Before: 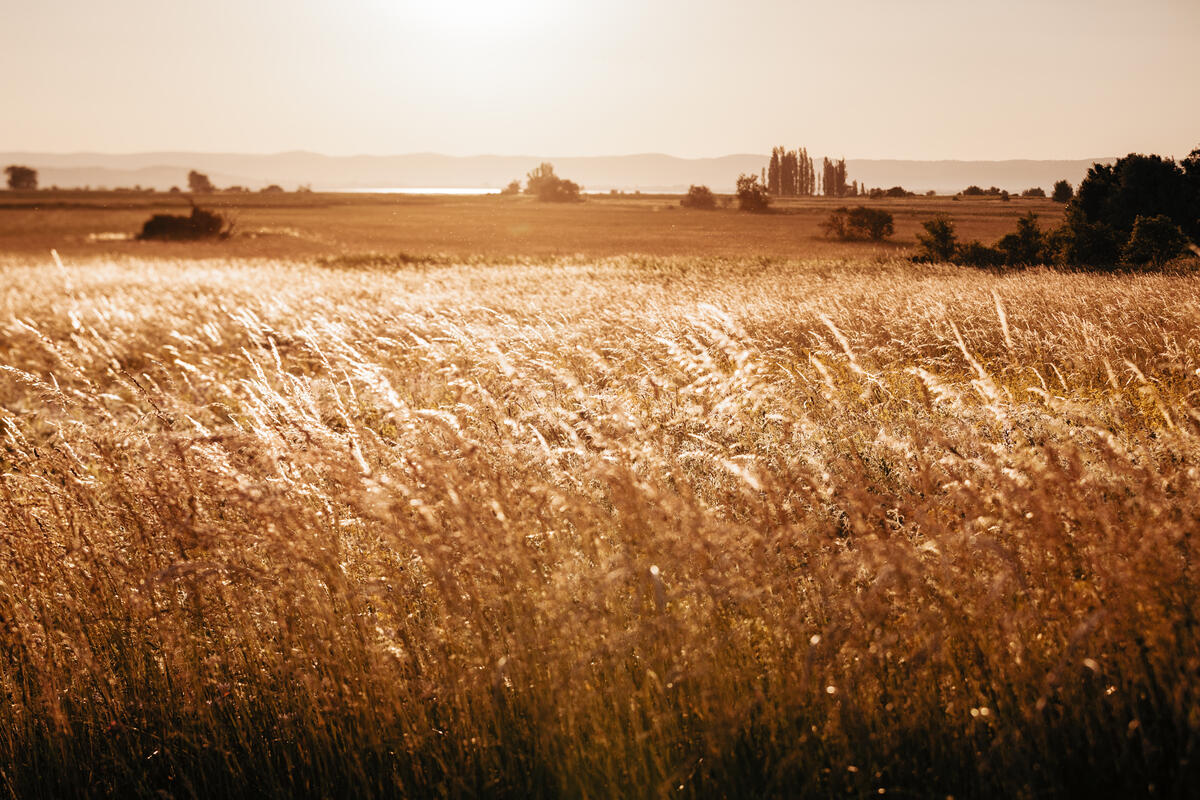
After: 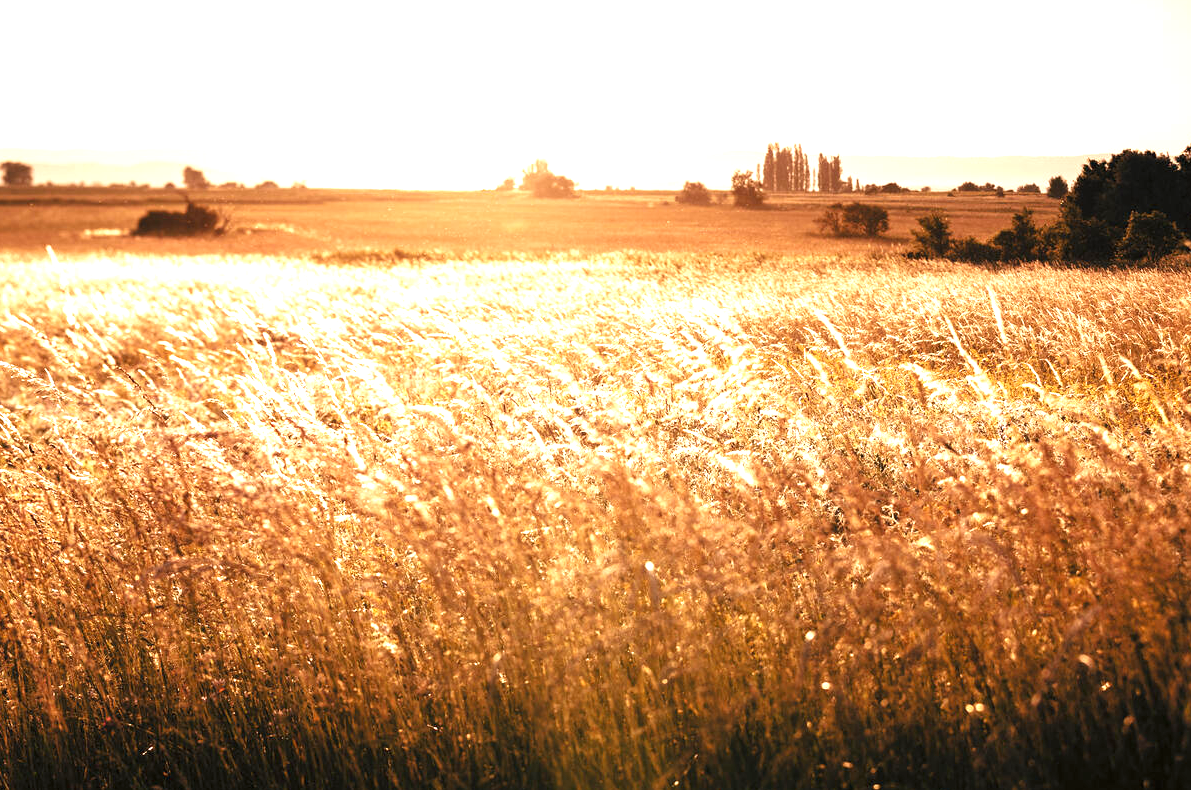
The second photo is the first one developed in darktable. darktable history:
exposure: black level correction 0, exposure 1.2 EV, compensate highlight preservation false
crop: left 0.484%, top 0.557%, right 0.217%, bottom 0.598%
